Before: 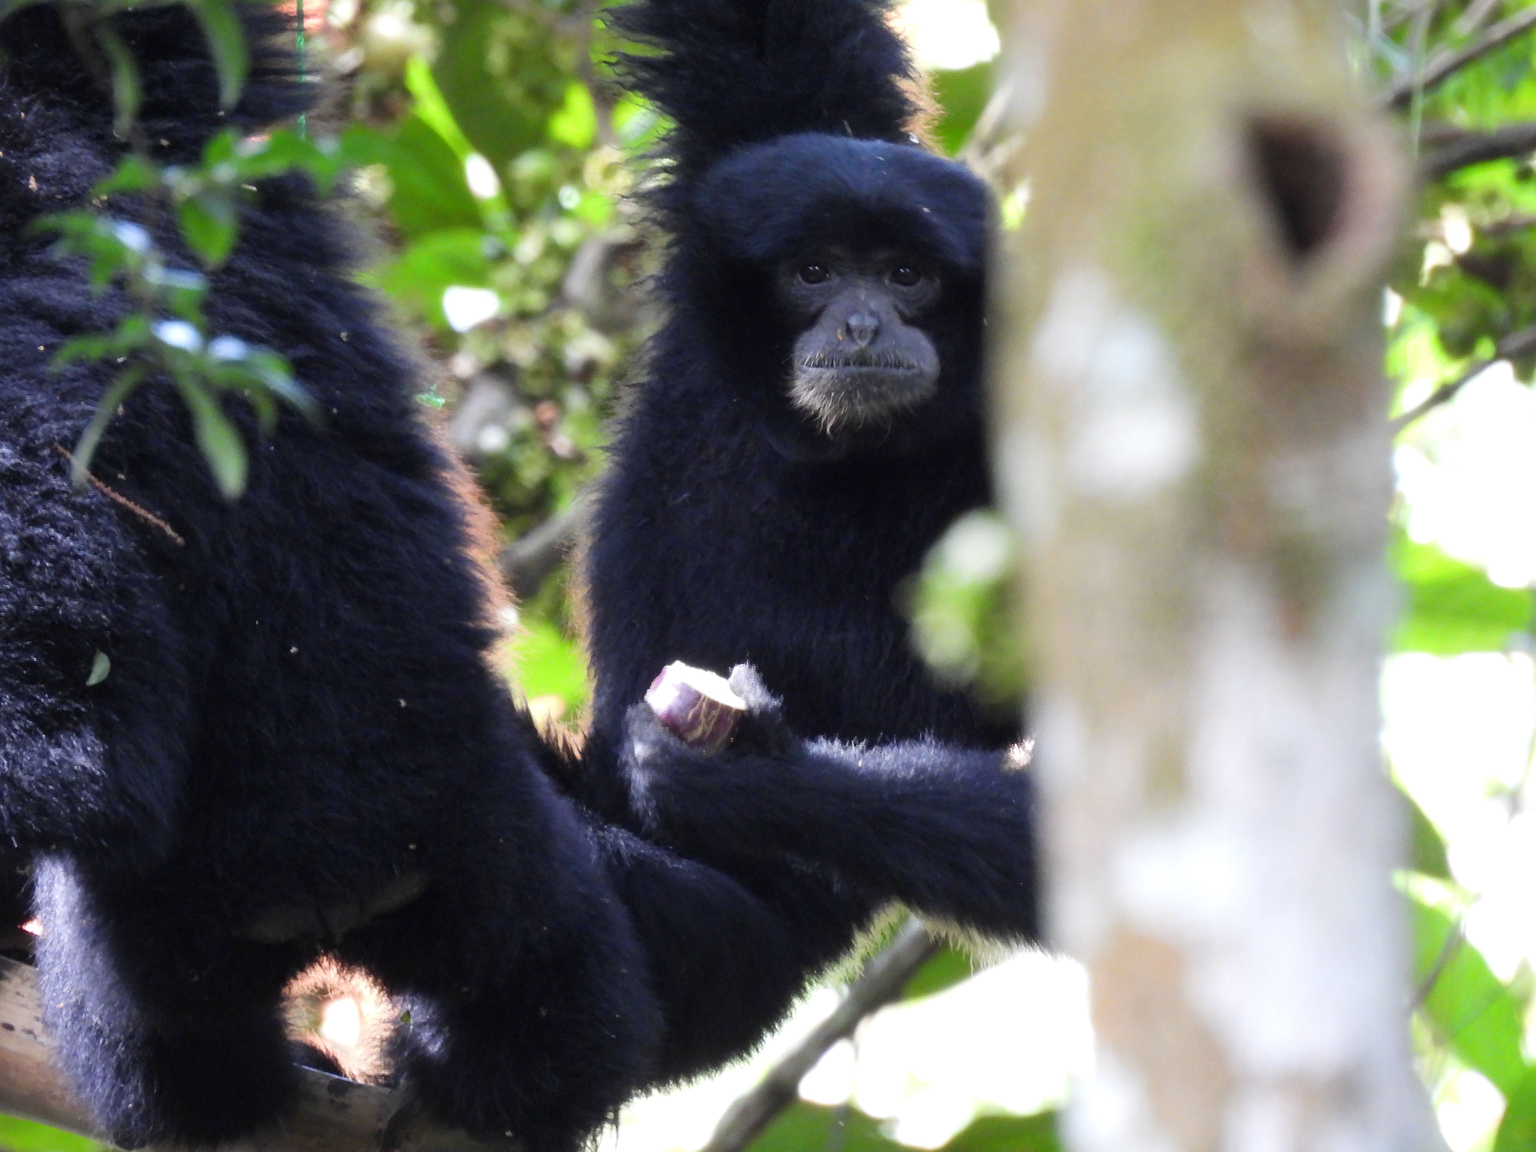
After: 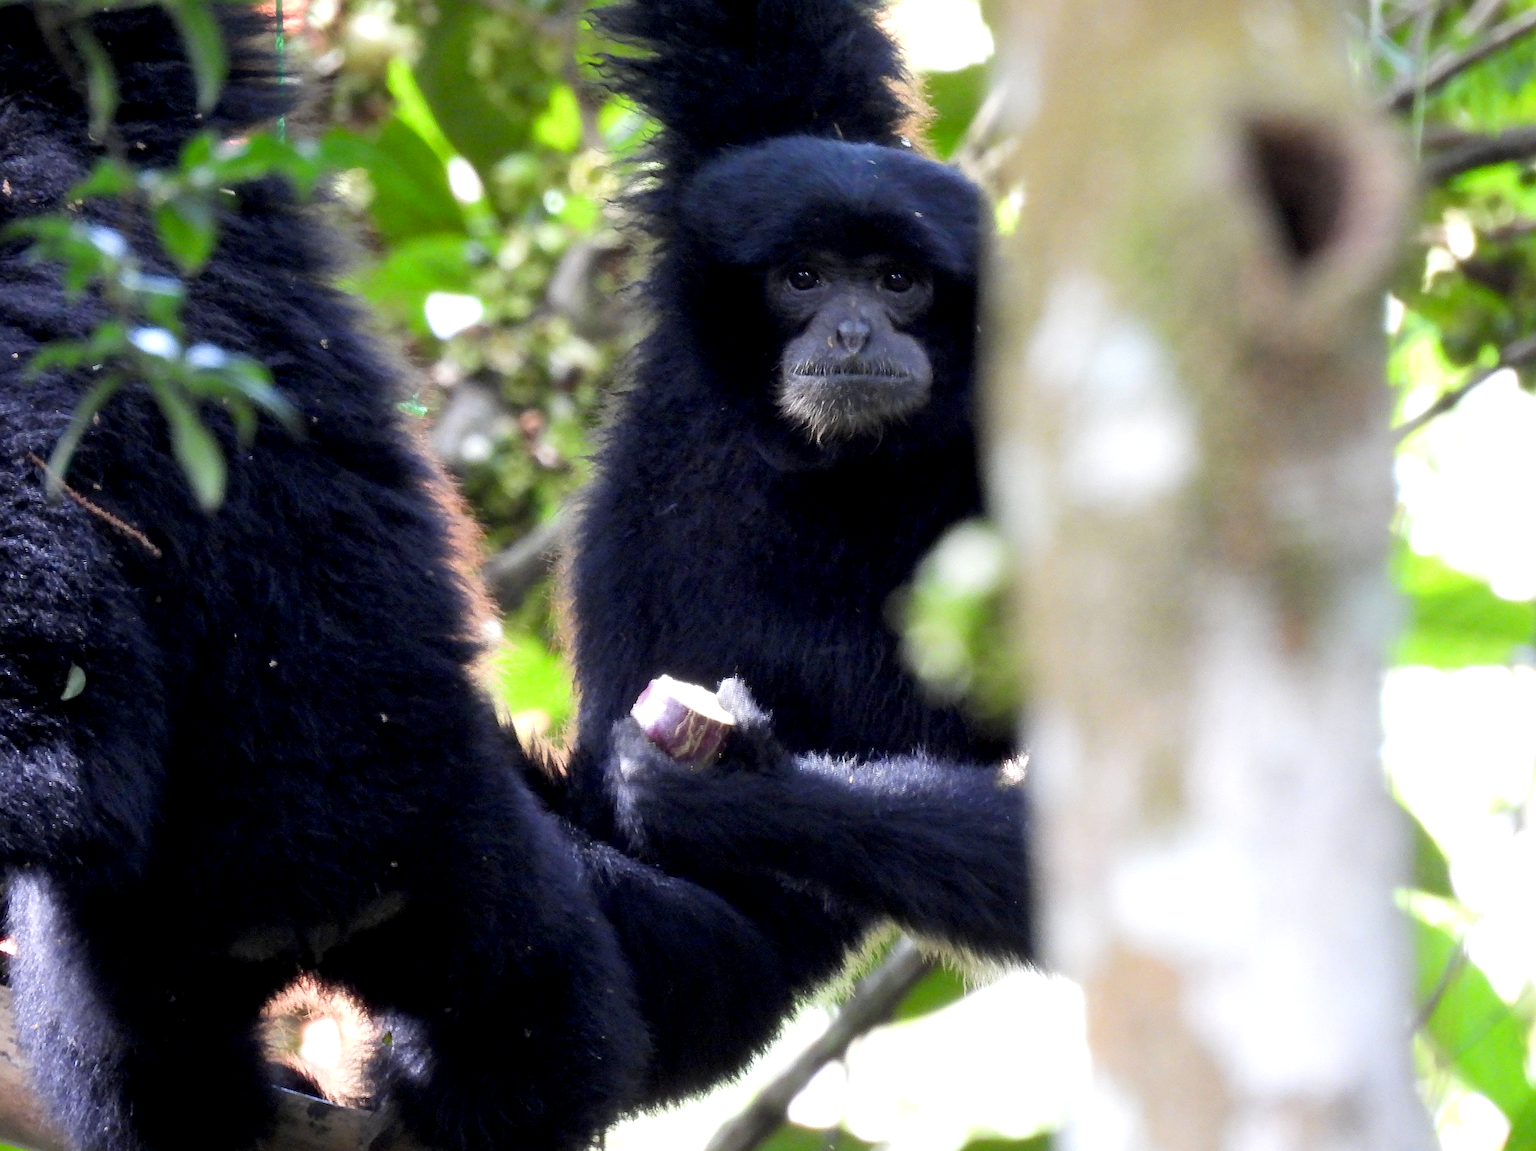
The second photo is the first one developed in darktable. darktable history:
sharpen: on, module defaults
crop: left 1.743%, right 0.268%, bottom 2.011%
exposure: black level correction 0.007, exposure 0.159 EV, compensate highlight preservation false
